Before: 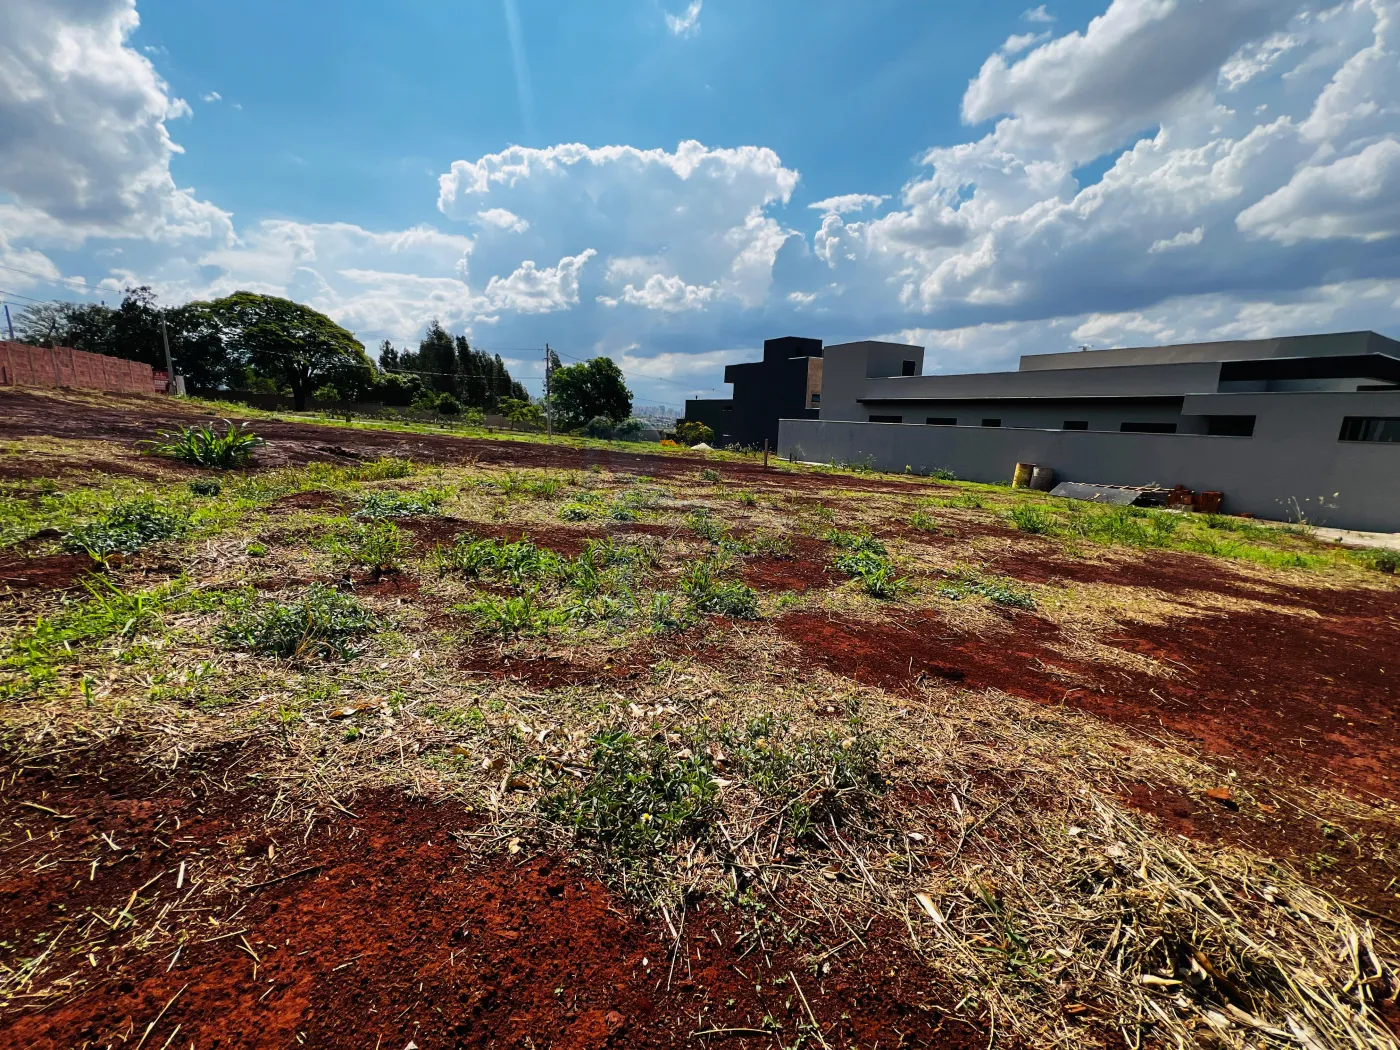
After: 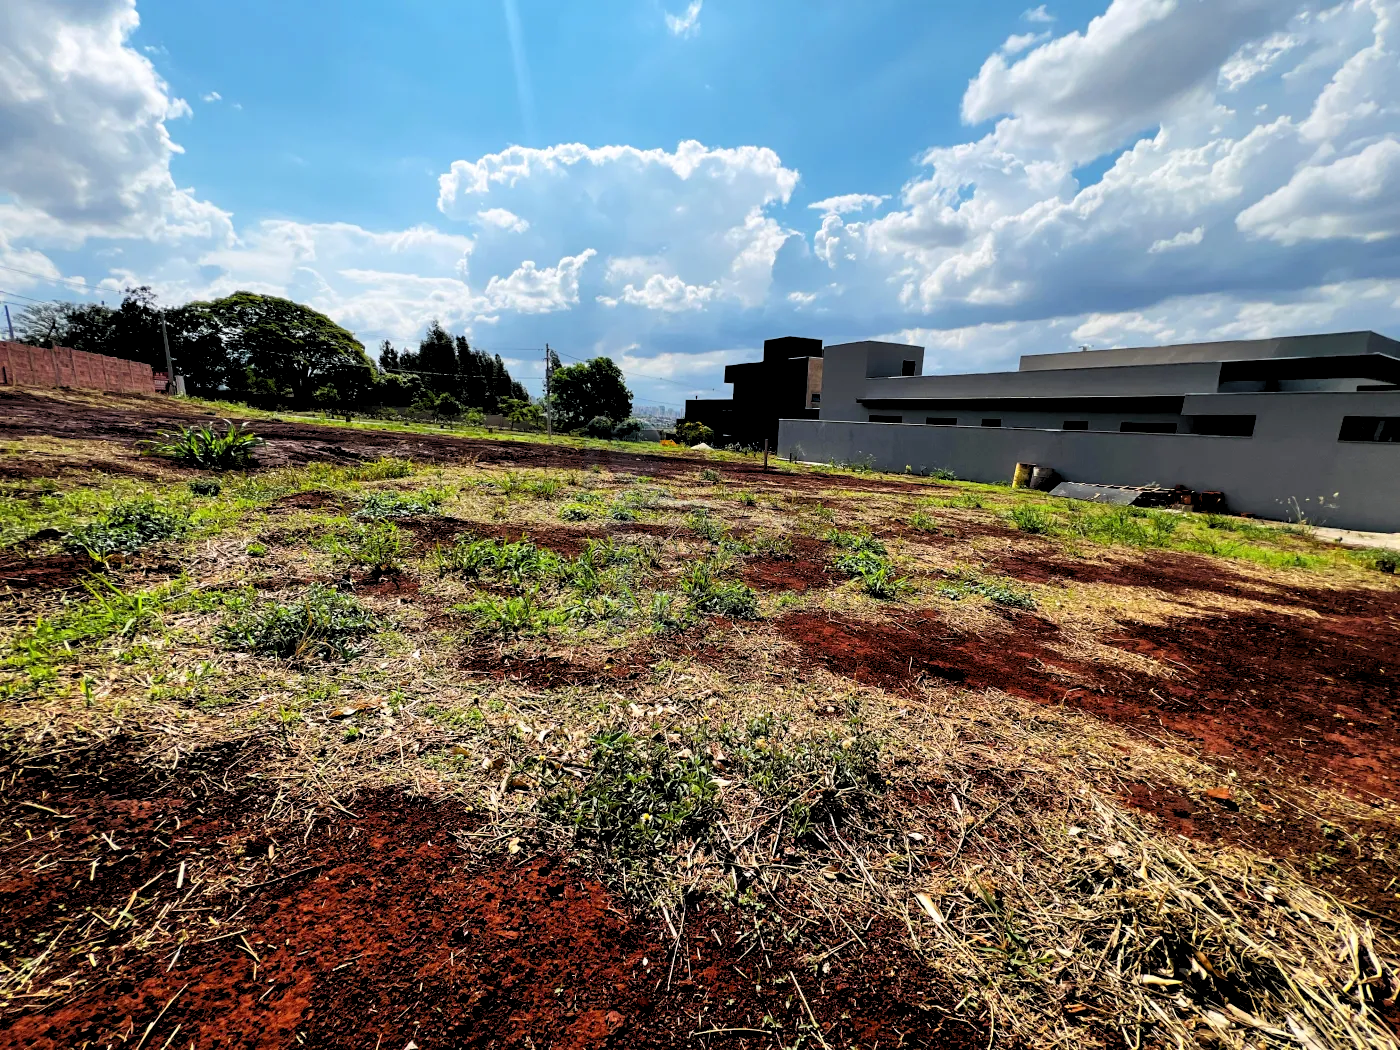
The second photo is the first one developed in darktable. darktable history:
rgb levels: levels [[0.013, 0.434, 0.89], [0, 0.5, 1], [0, 0.5, 1]]
contrast brightness saturation: contrast 0.1, brightness 0.02, saturation 0.02
